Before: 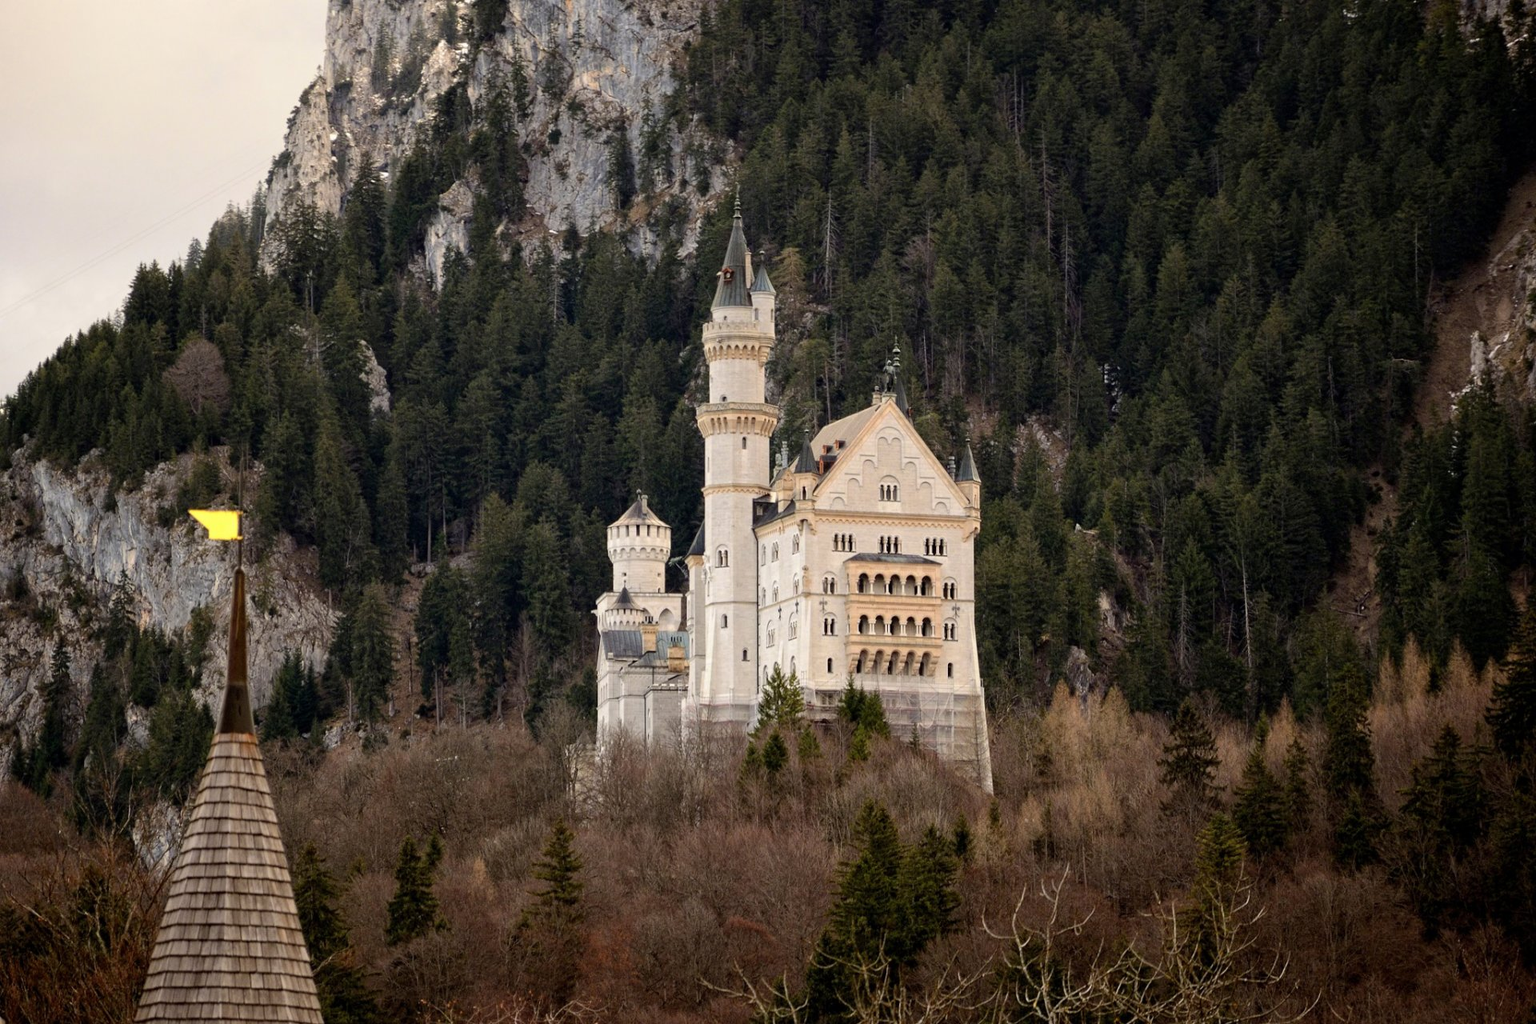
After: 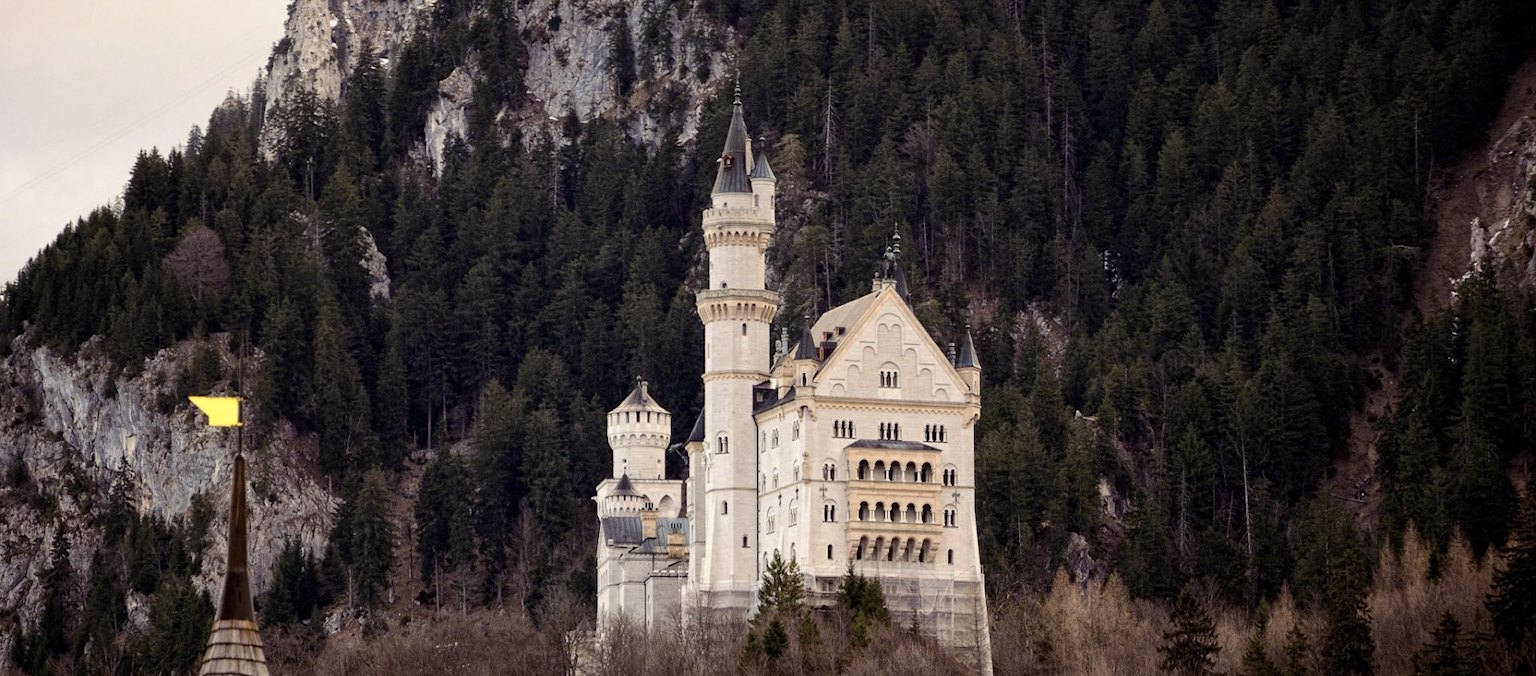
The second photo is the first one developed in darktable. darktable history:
color balance rgb: shadows lift › luminance -21.389%, shadows lift › chroma 8.734%, shadows lift › hue 286.22°, perceptual saturation grading › global saturation 19.372%, global vibrance 20%
contrast brightness saturation: contrast 0.096, saturation -0.363
crop: top 11.171%, bottom 22.7%
